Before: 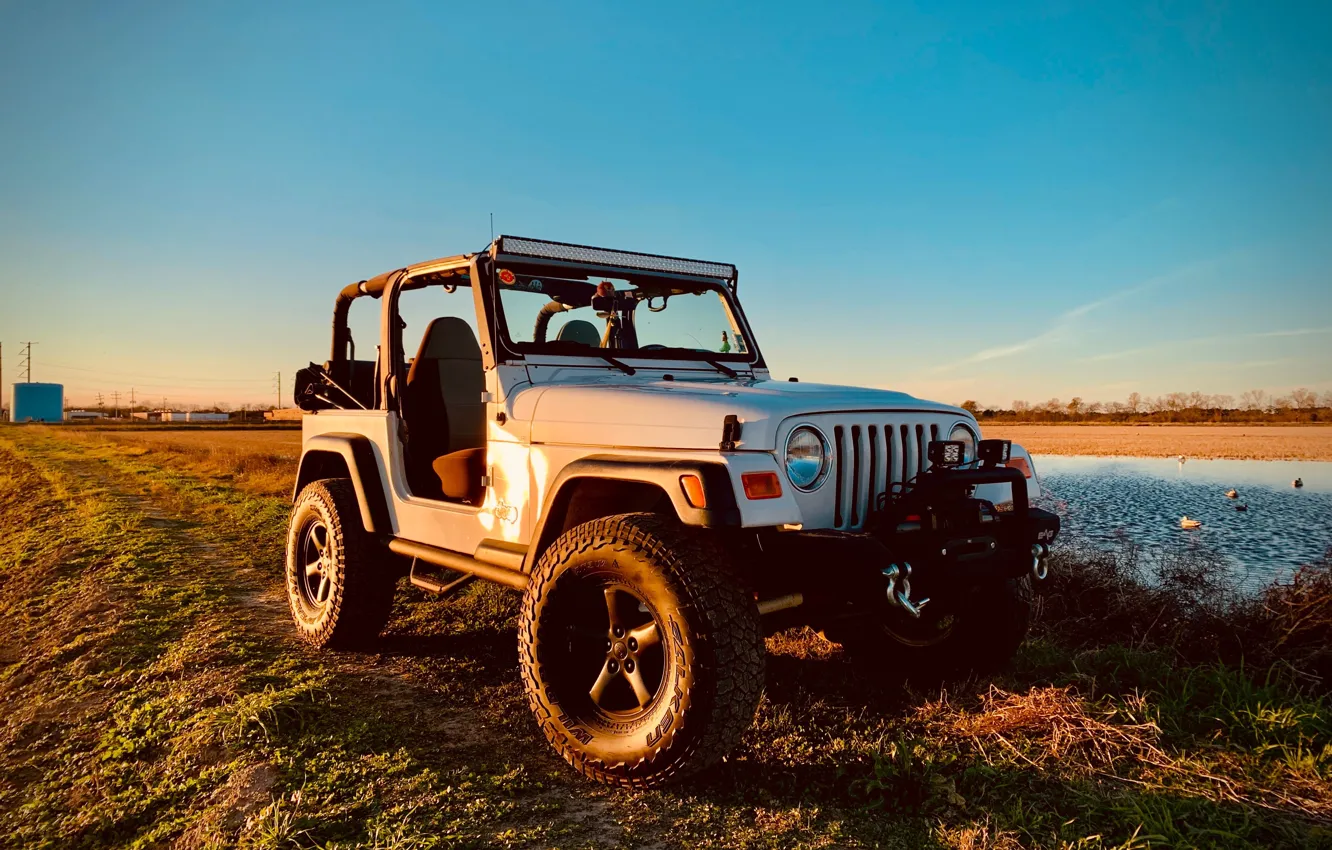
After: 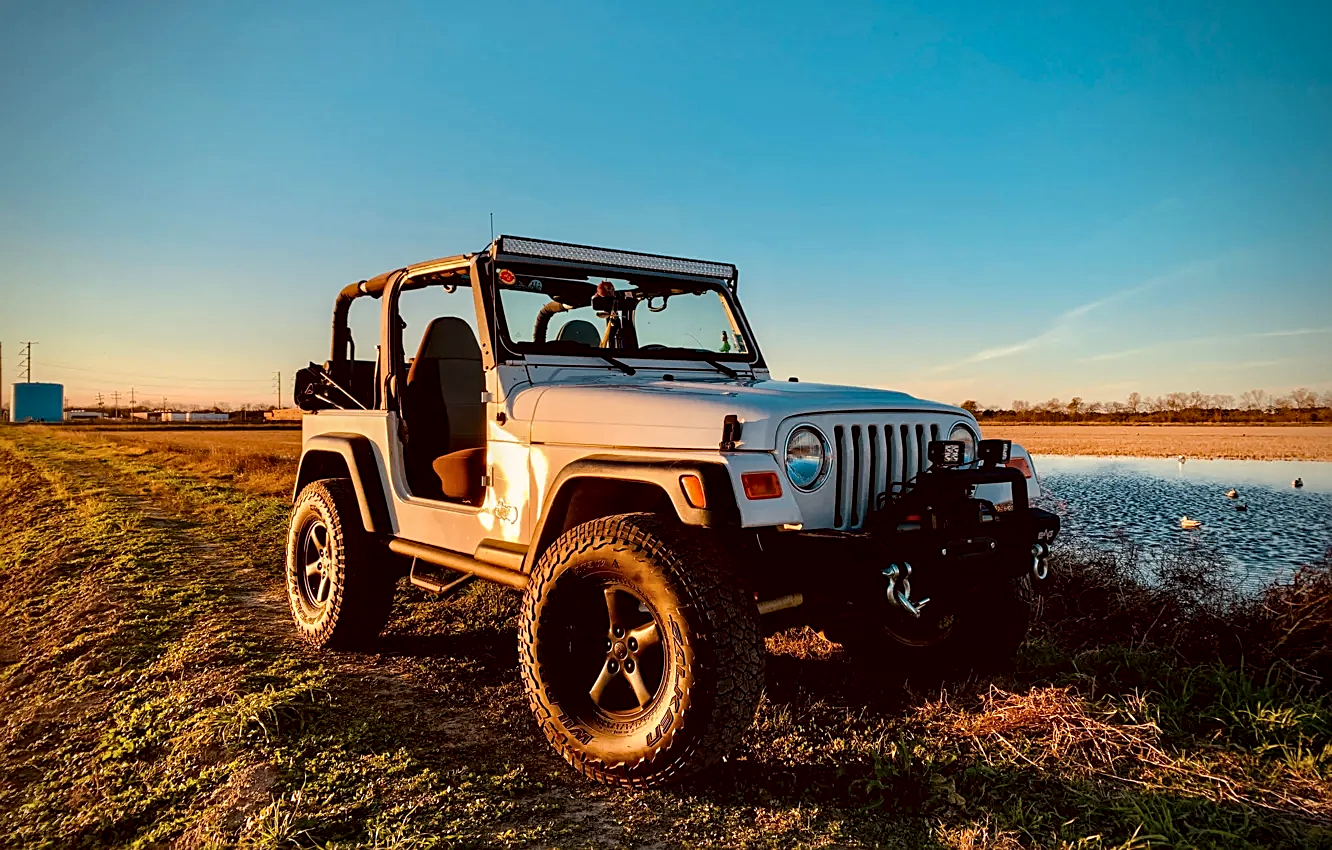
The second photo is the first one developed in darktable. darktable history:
sharpen: on, module defaults
local contrast: highlights 25%, shadows 75%, midtone range 0.75
